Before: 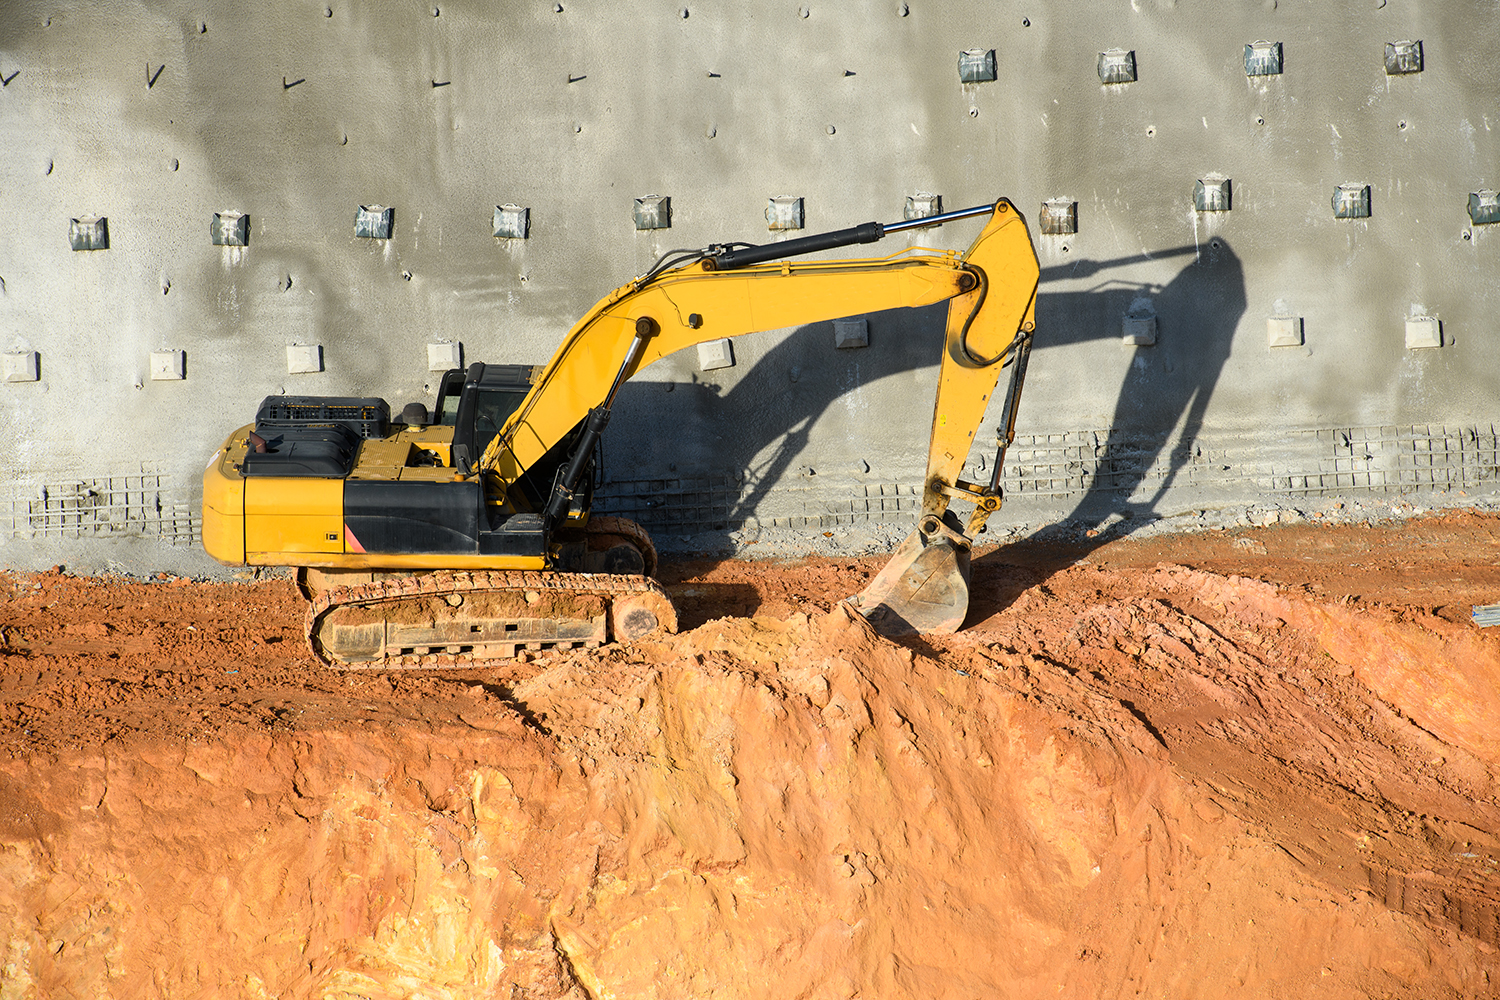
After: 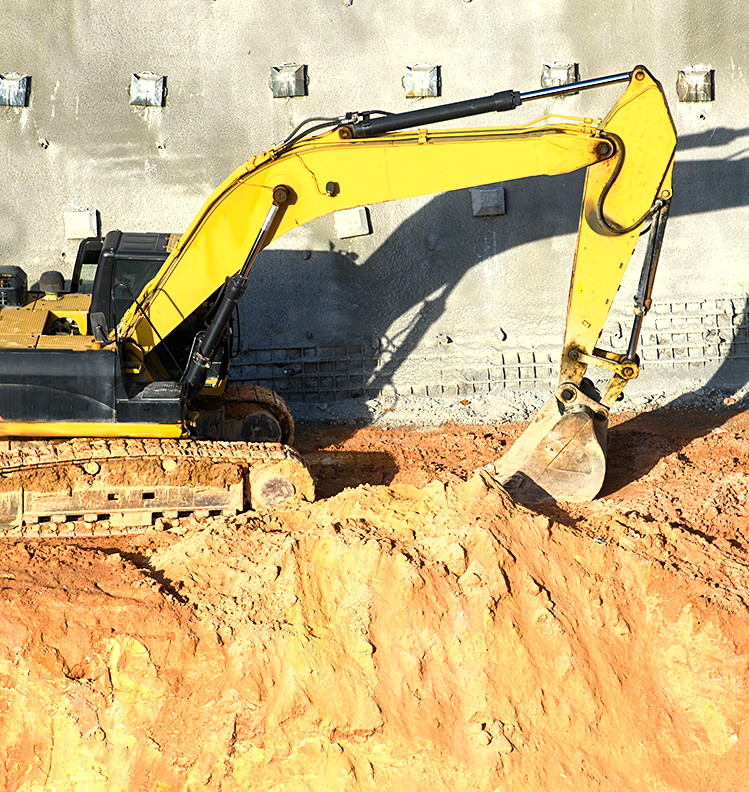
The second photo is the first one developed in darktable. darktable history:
sharpen: amount 0.21
crop and rotate: angle 0.024°, left 24.247%, top 13.241%, right 25.743%, bottom 7.453%
exposure: exposure 0.692 EV, compensate highlight preservation false
shadows and highlights: shadows 2.53, highlights -18.28, highlights color adjustment 46.71%, soften with gaussian
